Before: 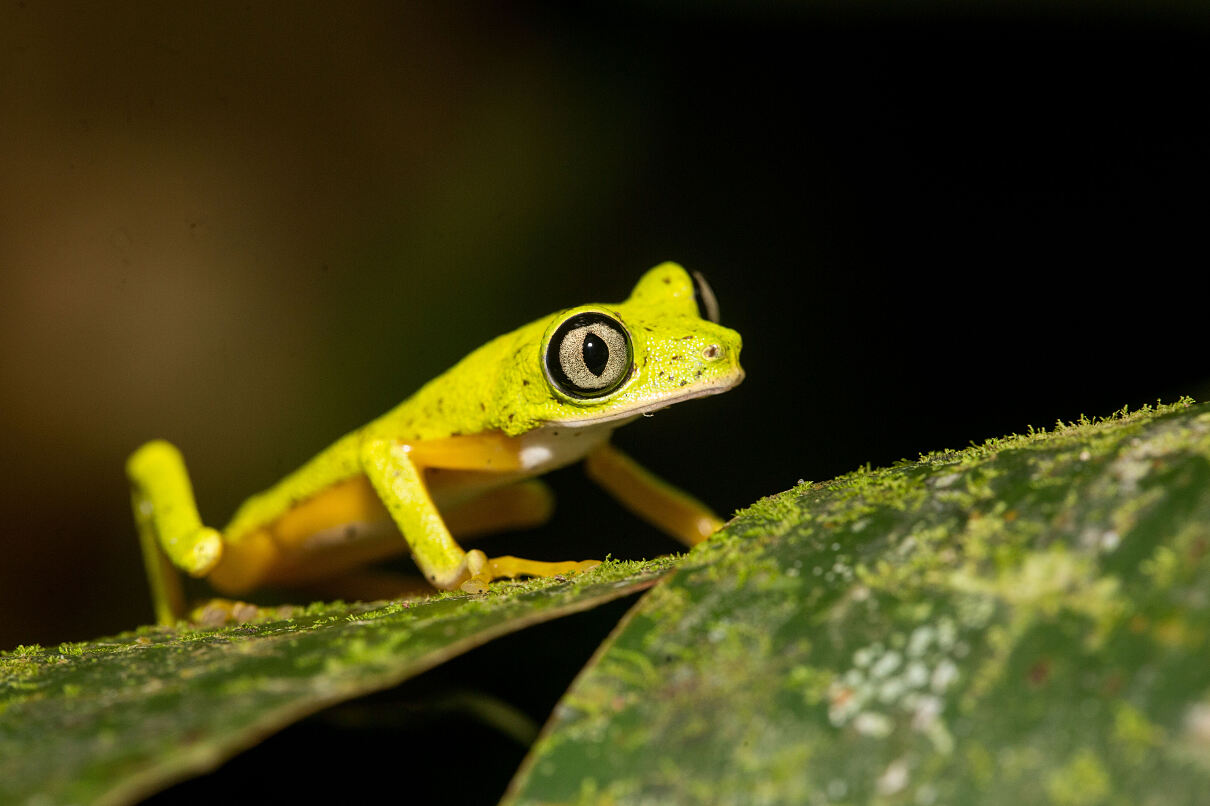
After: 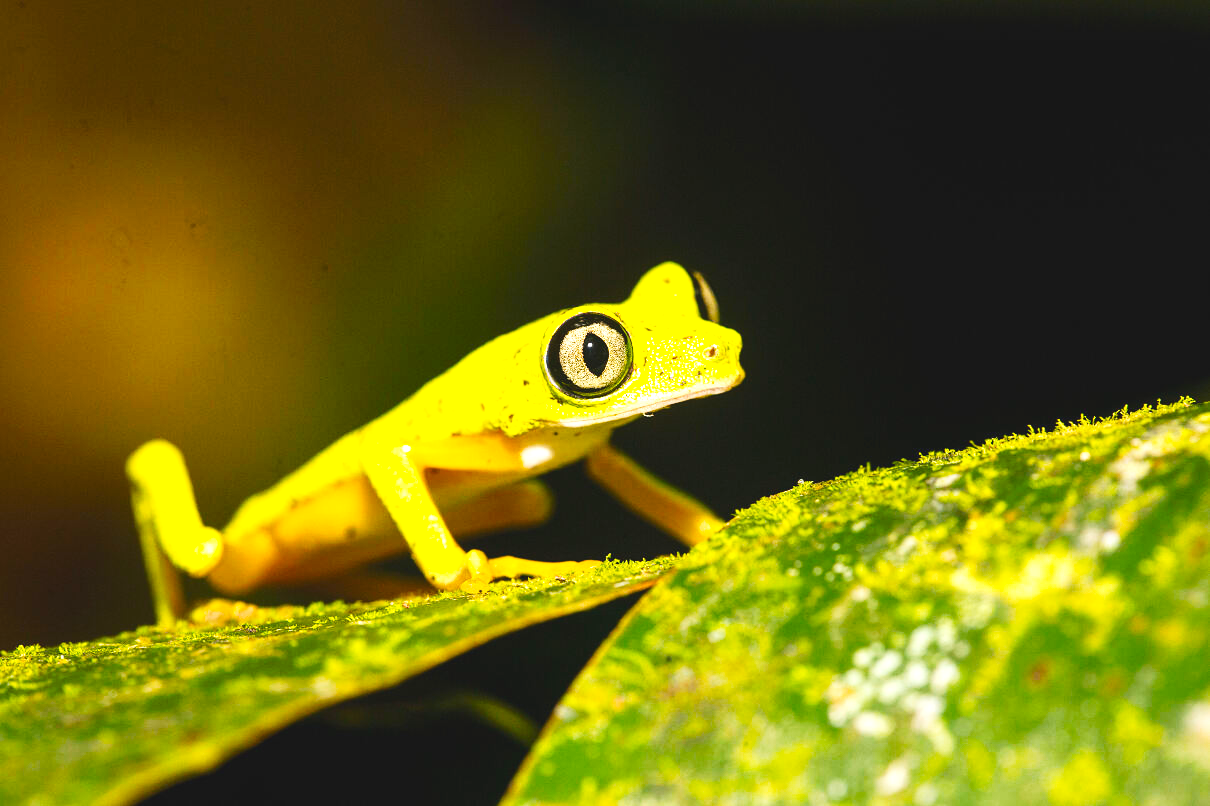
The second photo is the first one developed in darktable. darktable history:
color balance rgb: linear chroma grading › global chroma 15%, perceptual saturation grading › global saturation 30%
contrast brightness saturation: saturation -0.05
tone curve: curves: ch0 [(0, 0) (0.003, 0.01) (0.011, 0.015) (0.025, 0.023) (0.044, 0.038) (0.069, 0.058) (0.1, 0.093) (0.136, 0.134) (0.177, 0.176) (0.224, 0.221) (0.277, 0.282) (0.335, 0.36) (0.399, 0.438) (0.468, 0.54) (0.543, 0.632) (0.623, 0.724) (0.709, 0.814) (0.801, 0.885) (0.898, 0.947) (1, 1)], preserve colors none
exposure: black level correction -0.005, exposure 1.002 EV, compensate highlight preservation false
